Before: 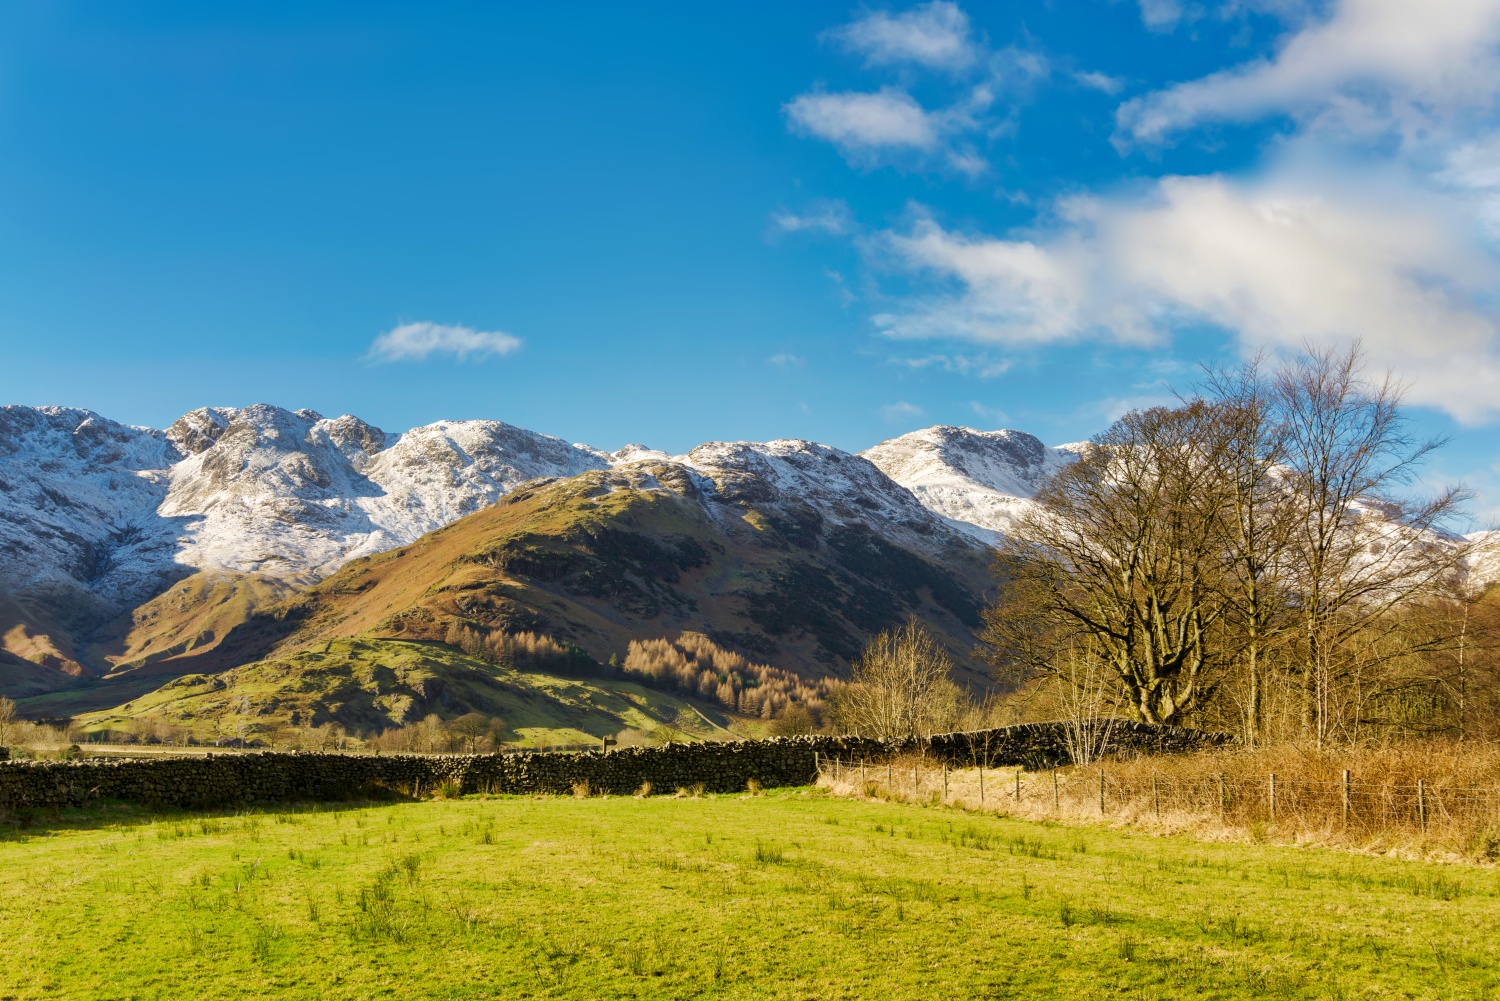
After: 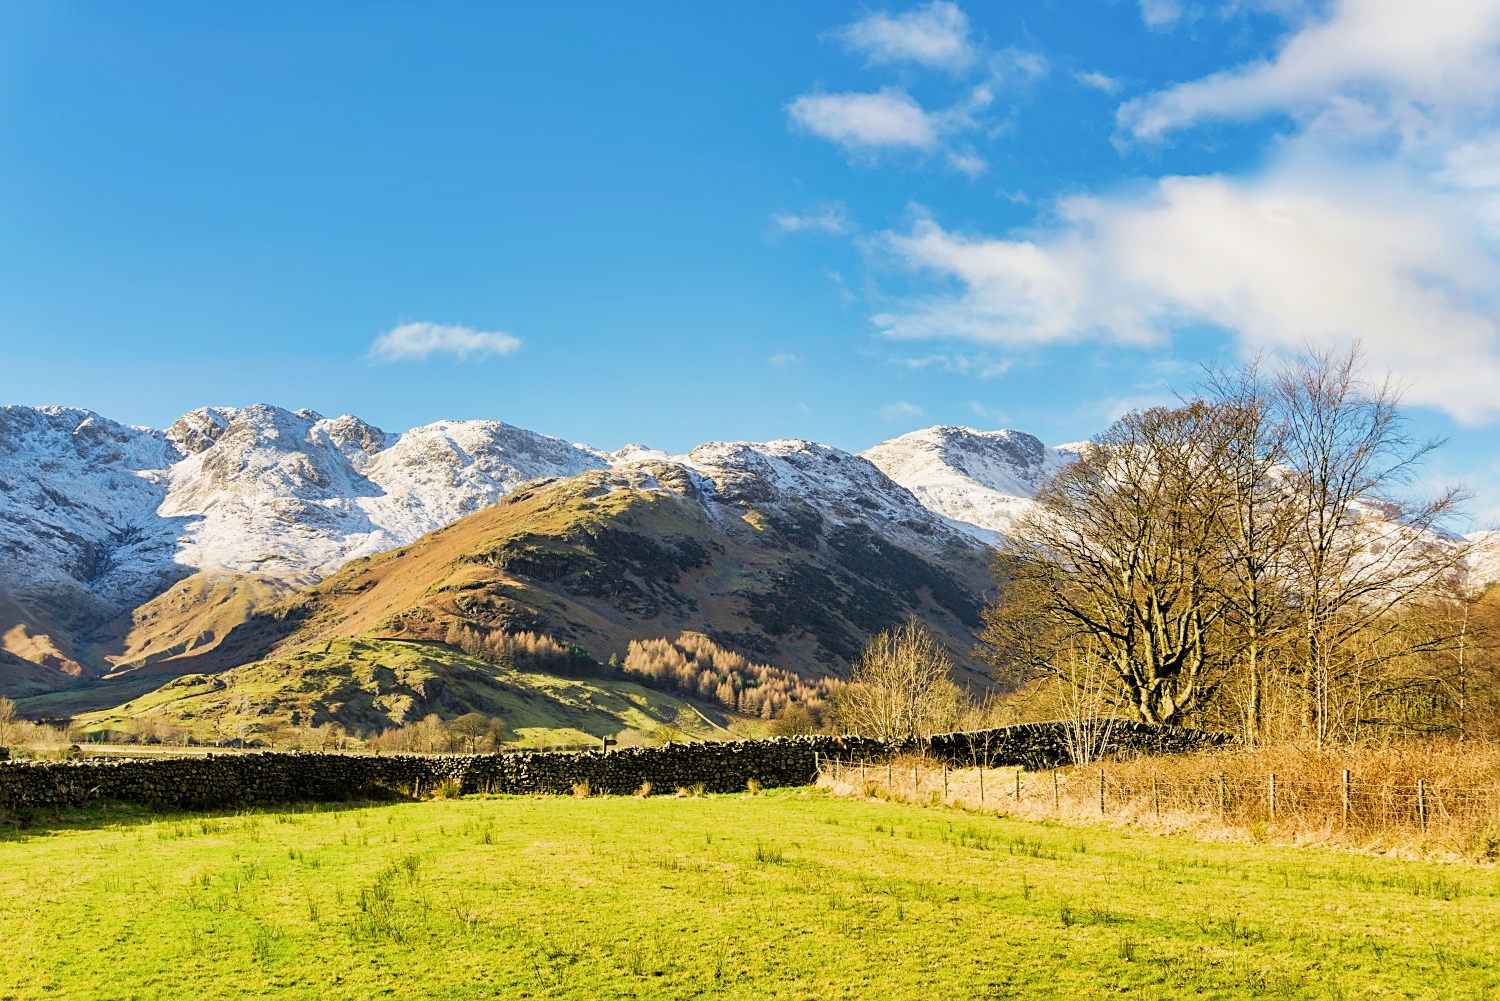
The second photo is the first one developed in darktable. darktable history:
exposure: exposure 0.76 EV, compensate exposure bias true, compensate highlight preservation false
tone equalizer: on, module defaults
filmic rgb: black relative exposure -8.03 EV, white relative exposure 3.84 EV, hardness 4.31
sharpen: on, module defaults
